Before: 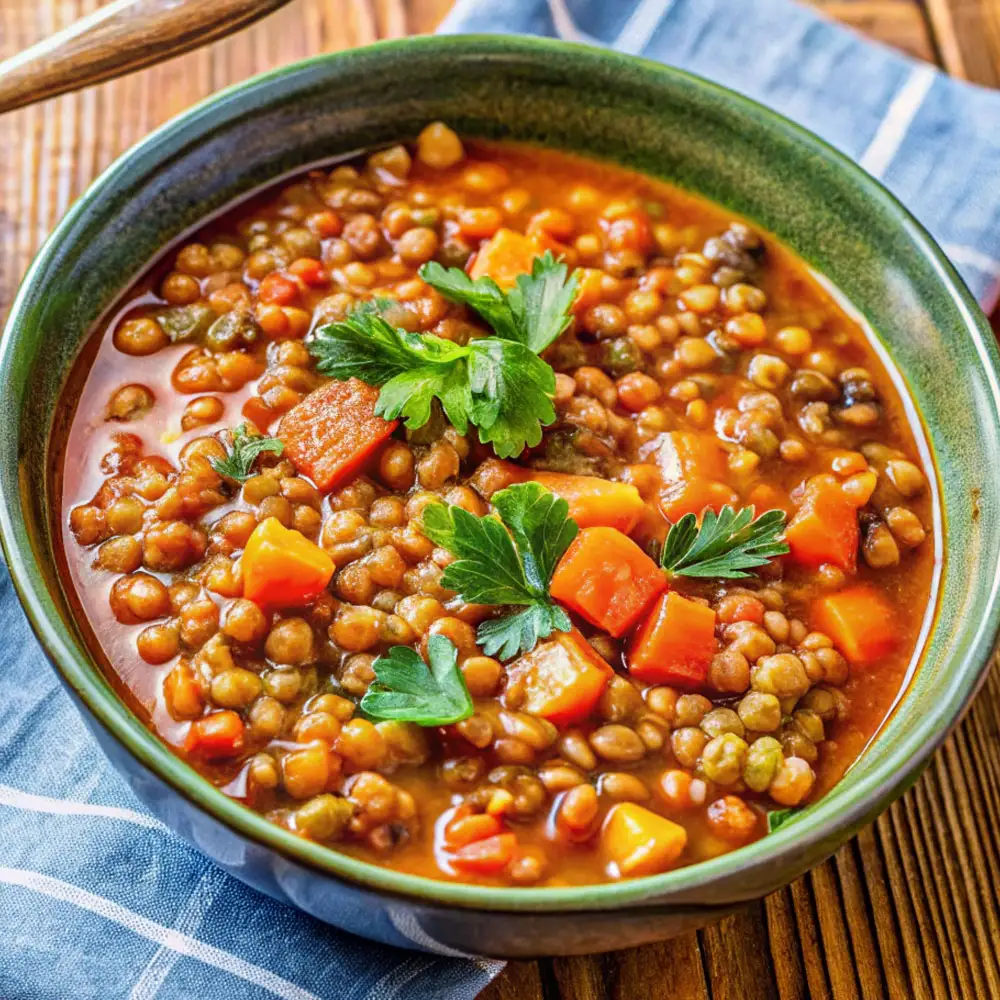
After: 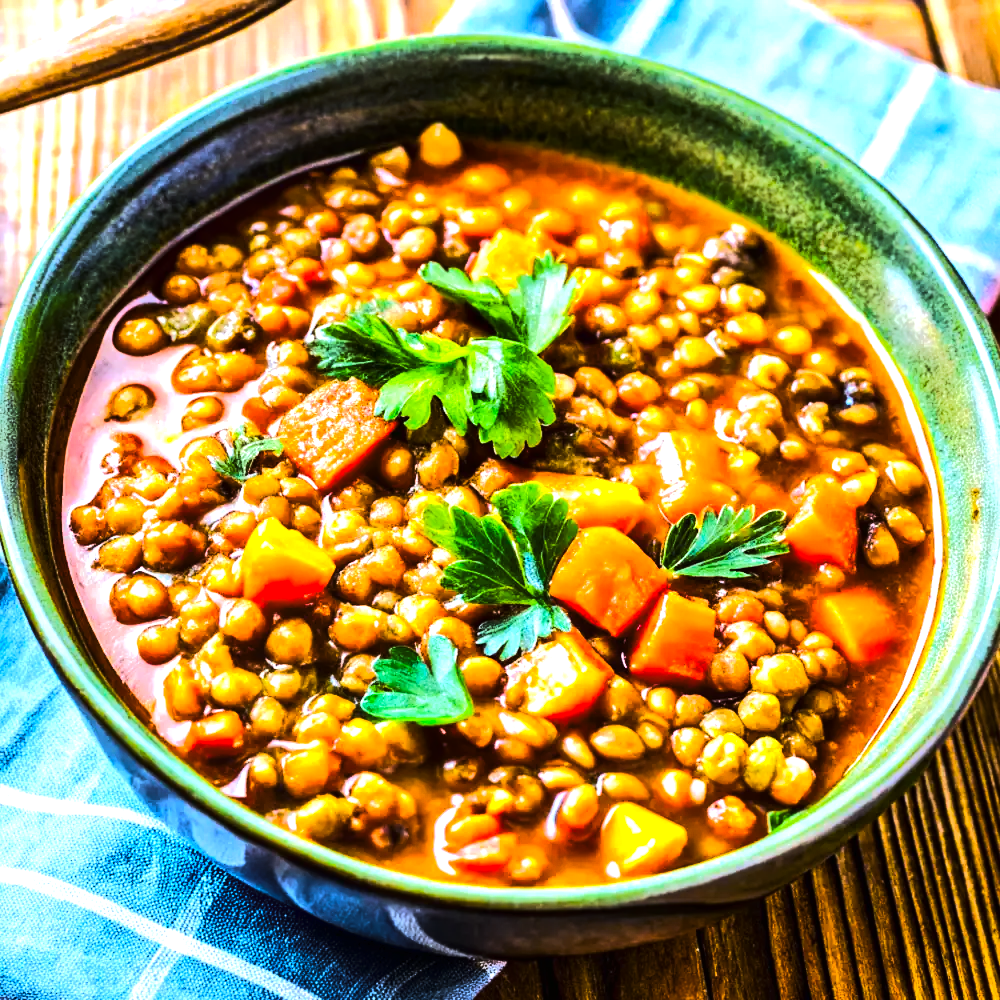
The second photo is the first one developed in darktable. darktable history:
tone curve: curves: ch0 [(0, 0) (0.003, 0.006) (0.011, 0.006) (0.025, 0.008) (0.044, 0.014) (0.069, 0.02) (0.1, 0.025) (0.136, 0.037) (0.177, 0.053) (0.224, 0.086) (0.277, 0.13) (0.335, 0.189) (0.399, 0.253) (0.468, 0.375) (0.543, 0.521) (0.623, 0.671) (0.709, 0.789) (0.801, 0.841) (0.898, 0.889) (1, 1)], color space Lab, linked channels, preserve colors none
color balance rgb: shadows lift › luminance -19.988%, perceptual saturation grading › global saturation 30.805%, perceptual brilliance grading › global brilliance 30.58%, global vibrance 14.784%
color calibration: gray › normalize channels true, x 0.37, y 0.382, temperature 4309.17 K, gamut compression 0.01
